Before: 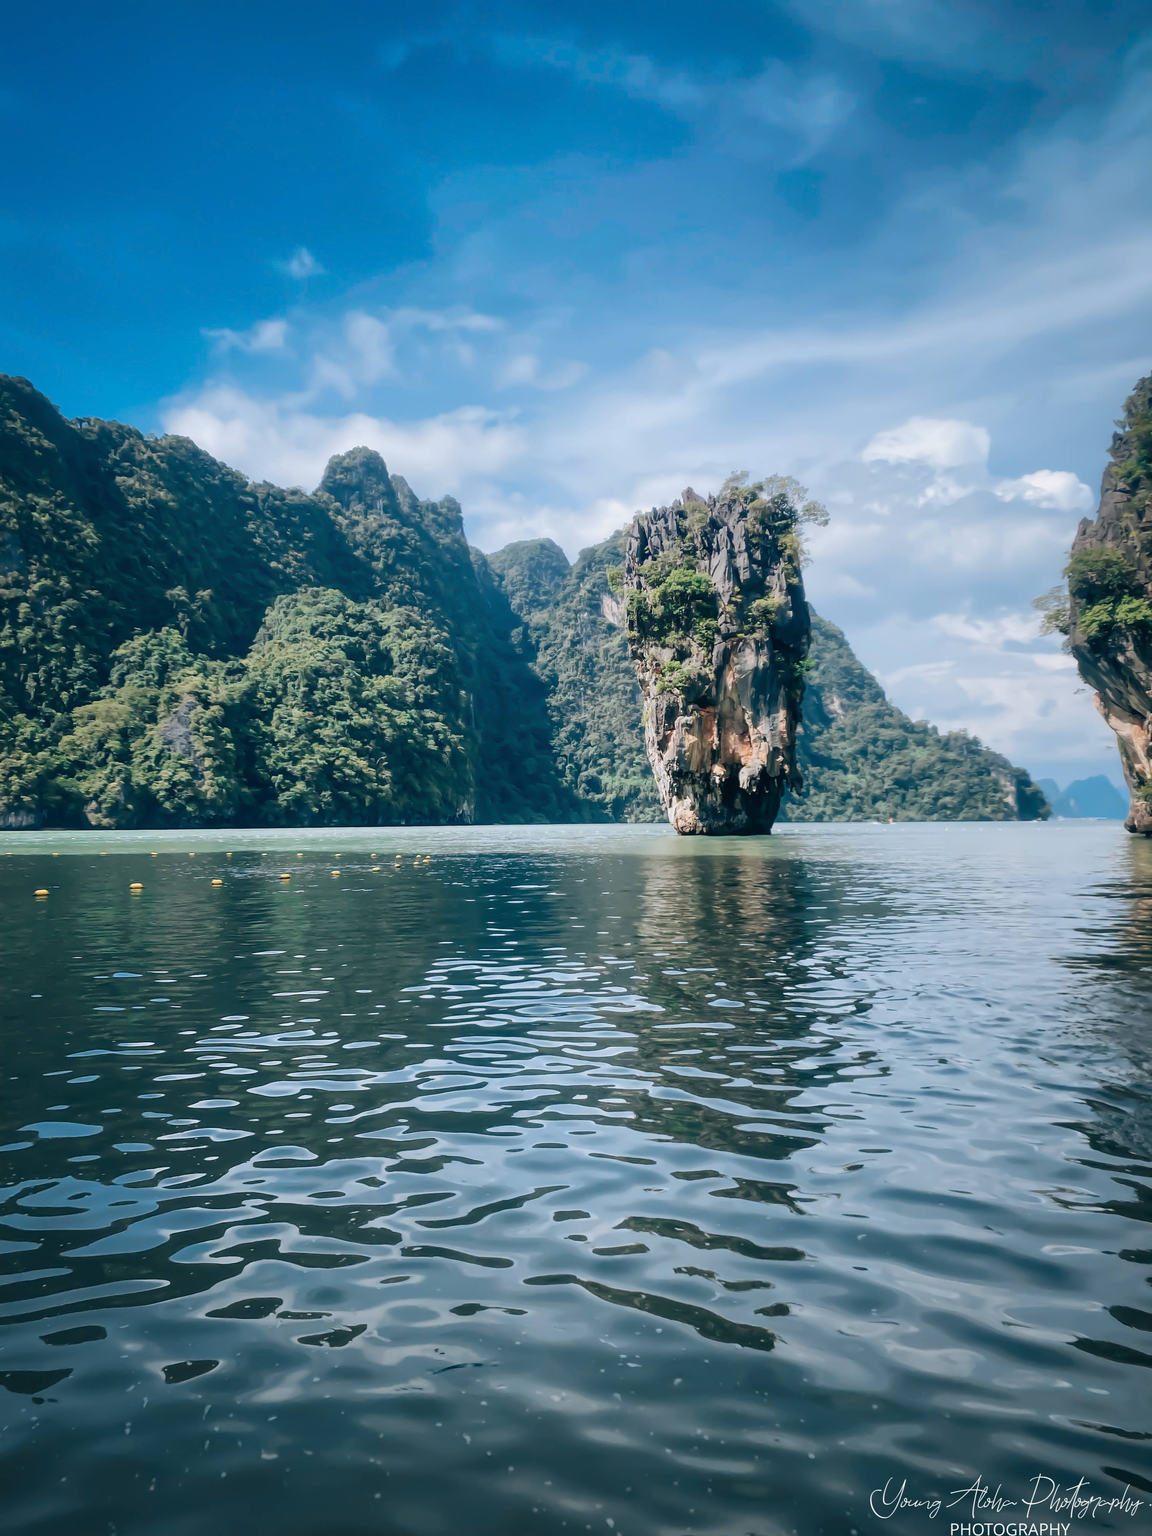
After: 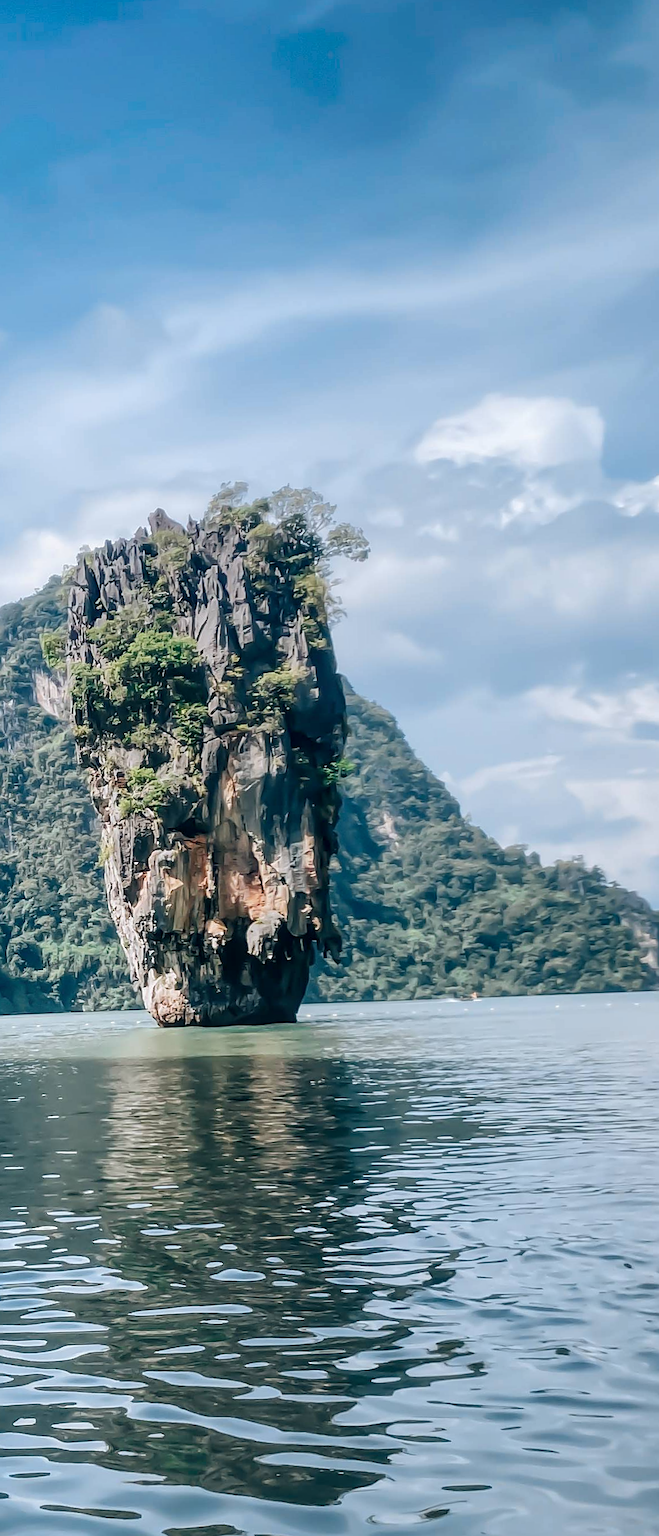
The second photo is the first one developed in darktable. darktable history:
sharpen: on, module defaults
crop and rotate: left 49.936%, top 10.094%, right 13.136%, bottom 24.256%
rotate and perspective: rotation -1.77°, lens shift (horizontal) 0.004, automatic cropping off
local contrast: on, module defaults
